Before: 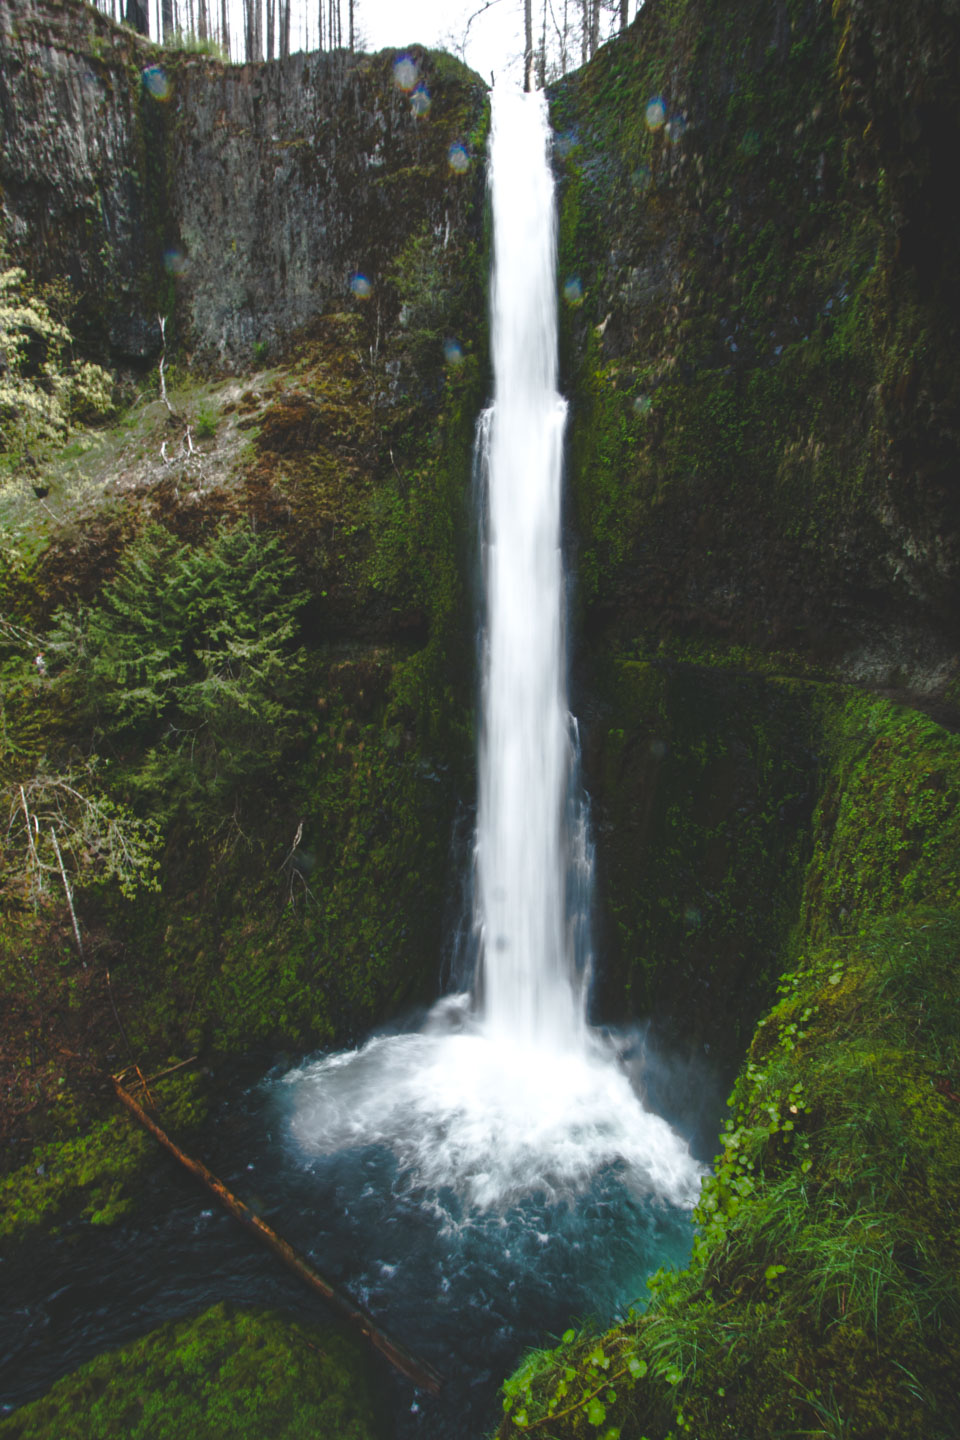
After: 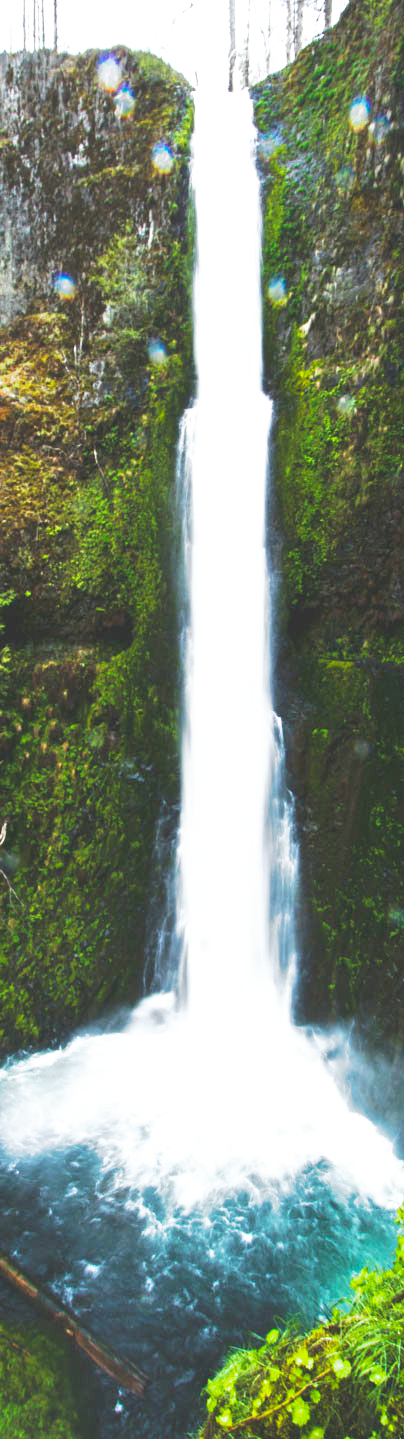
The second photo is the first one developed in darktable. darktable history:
exposure: exposure 0.603 EV, compensate highlight preservation false
crop: left 30.915%, right 26.902%
base curve: curves: ch0 [(0, 0) (0.007, 0.004) (0.027, 0.03) (0.046, 0.07) (0.207, 0.54) (0.442, 0.872) (0.673, 0.972) (1, 1)], preserve colors none
